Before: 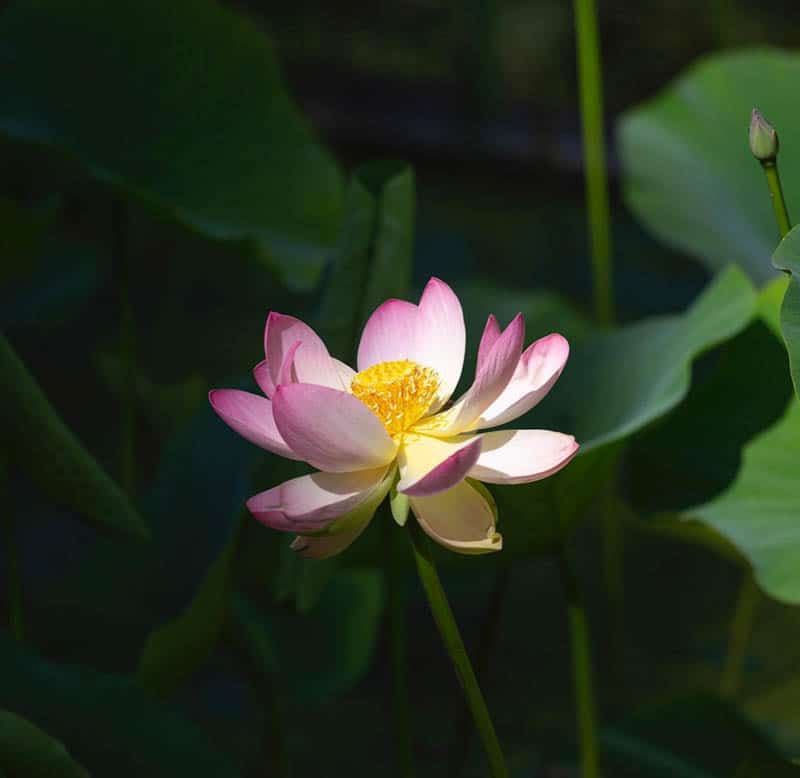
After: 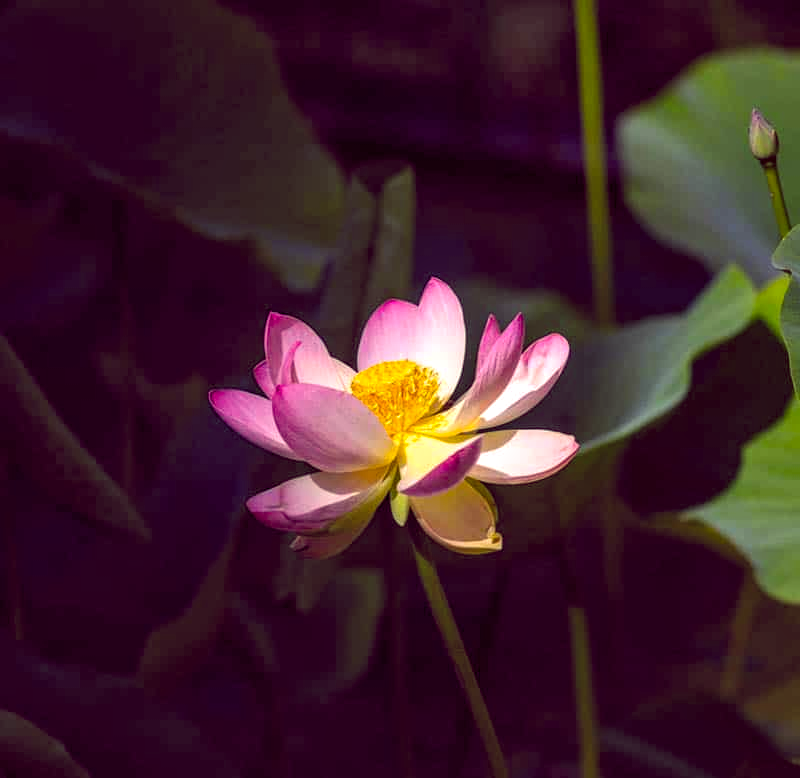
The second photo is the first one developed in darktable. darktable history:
color balance rgb: shadows lift › chroma 6.43%, shadows lift › hue 305.74°, highlights gain › chroma 2.43%, highlights gain › hue 35.74°, global offset › chroma 0.28%, global offset › hue 320.29°, linear chroma grading › global chroma 5.5%, perceptual saturation grading › global saturation 30%, contrast 5.15%
white balance: emerald 1
local contrast: detail 142%
